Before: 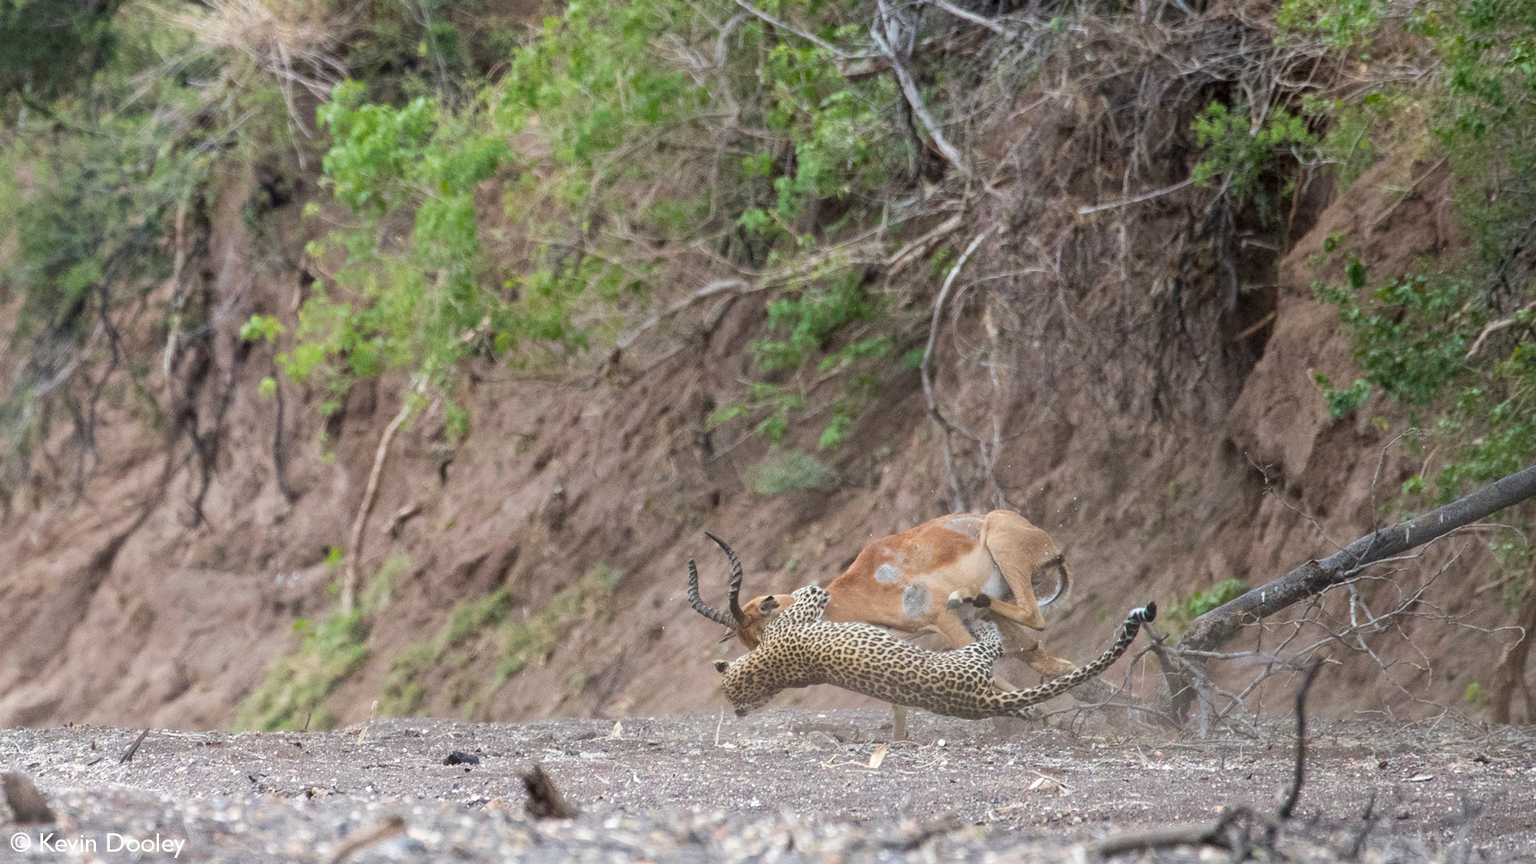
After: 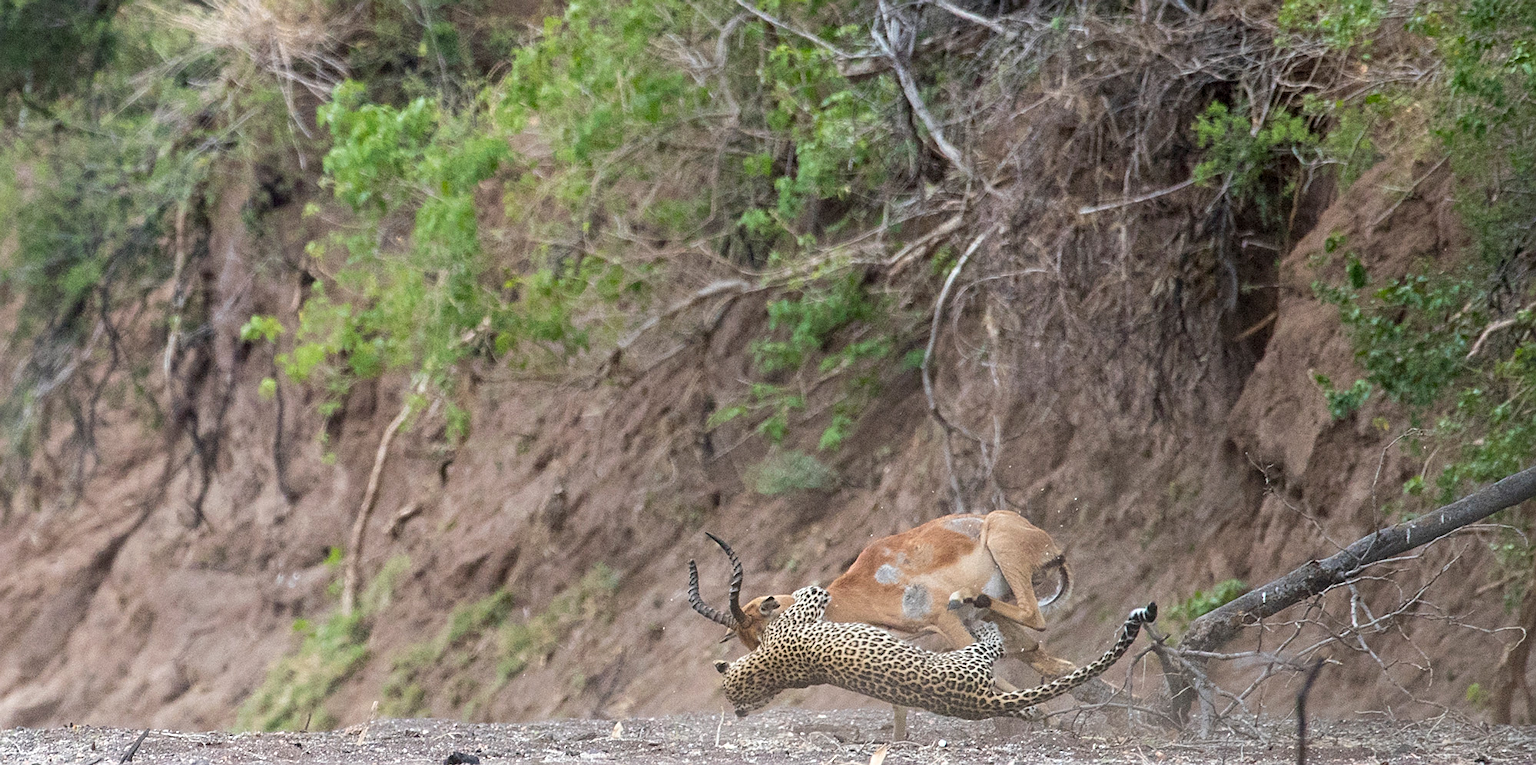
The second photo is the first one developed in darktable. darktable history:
sharpen: on, module defaults
shadows and highlights: shadows 0.871, highlights 39.42
crop and rotate: top 0%, bottom 11.43%
